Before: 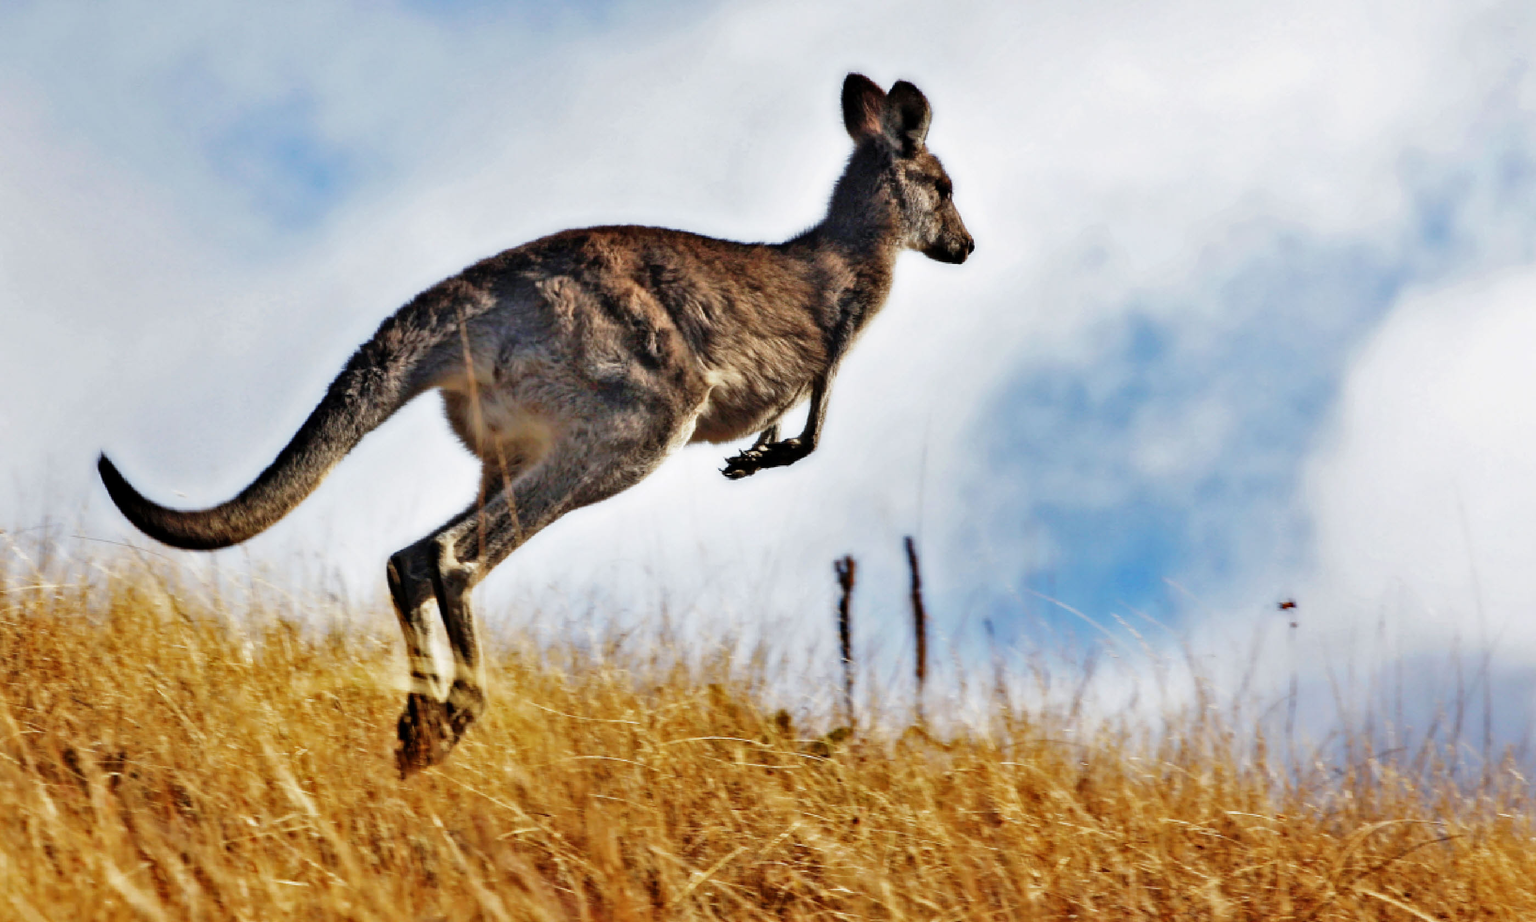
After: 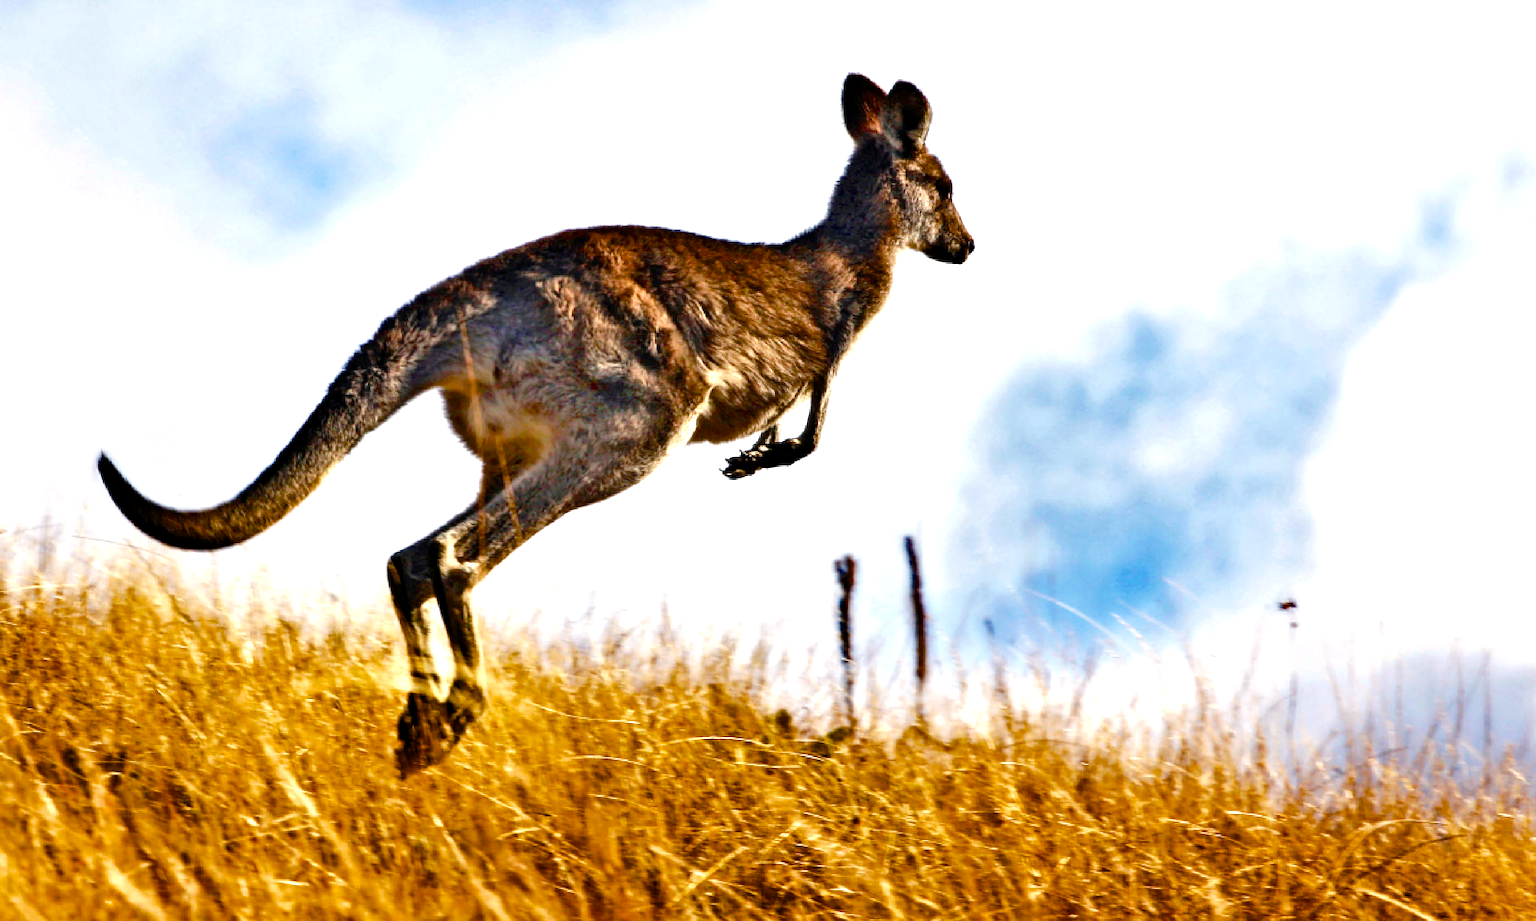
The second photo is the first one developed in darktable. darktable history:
exposure: black level correction 0.001, exposure 0.499 EV, compensate highlight preservation false
color balance rgb: highlights gain › chroma 2.021%, highlights gain › hue 66.78°, linear chroma grading › mid-tones 7.2%, perceptual saturation grading › global saturation 20%, perceptual saturation grading › highlights -14.451%, perceptual saturation grading › shadows 49.63%, global vibrance 9.517%, contrast 15.43%, saturation formula JzAzBz (2021)
